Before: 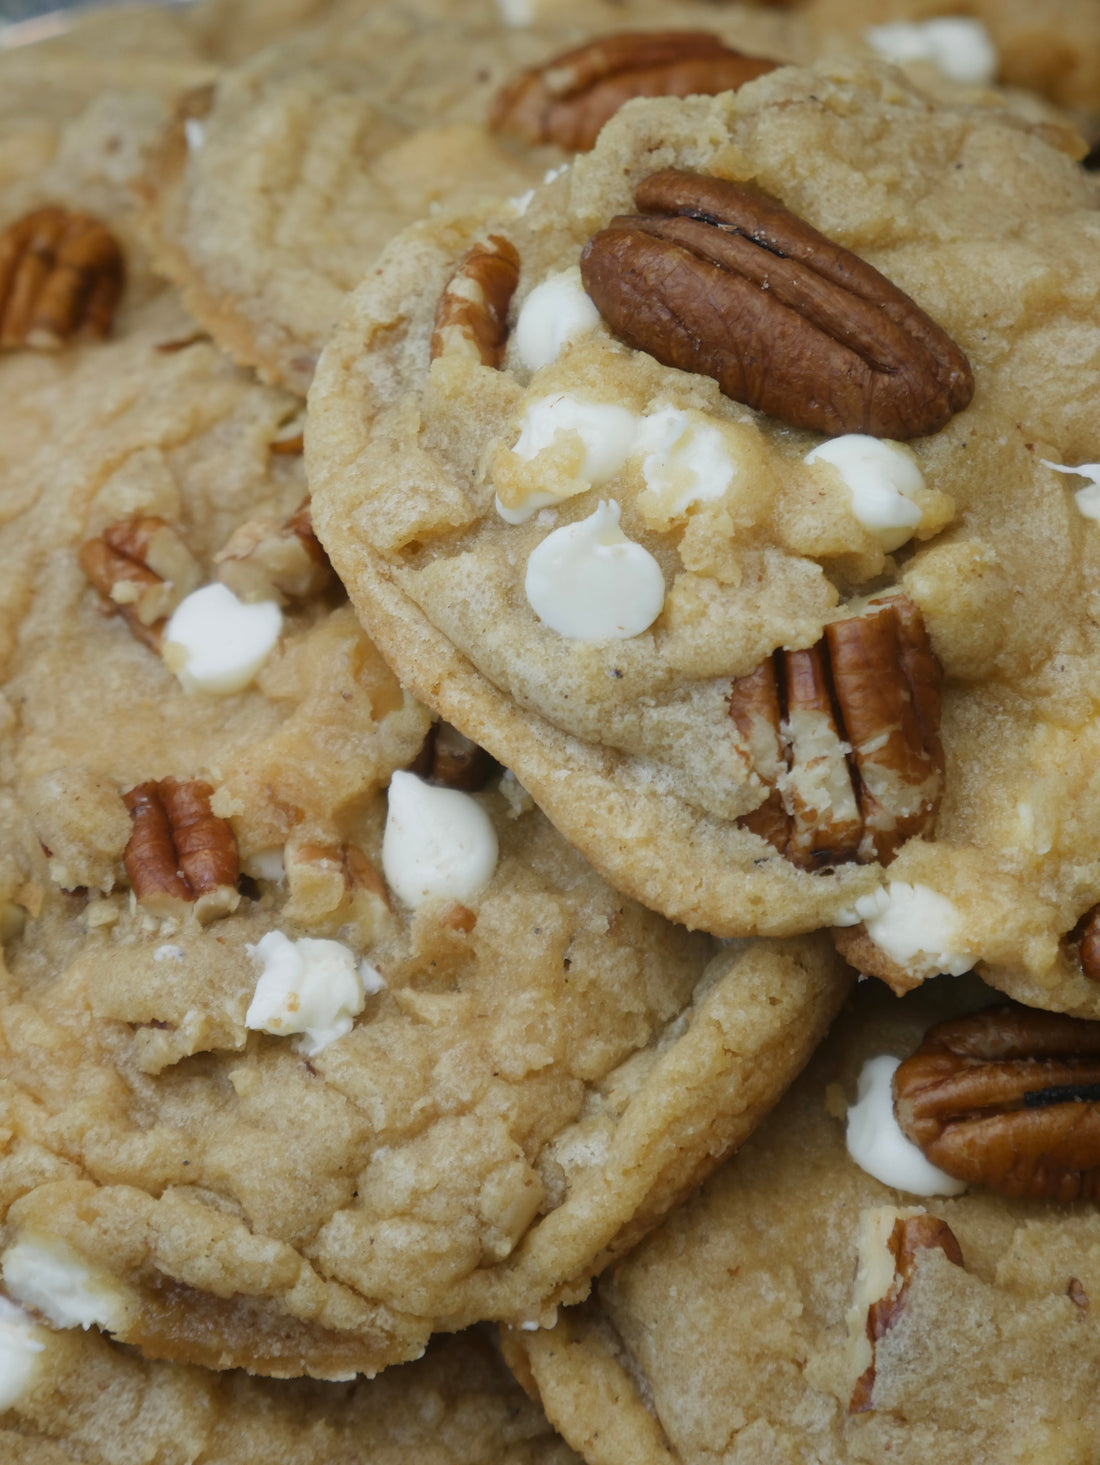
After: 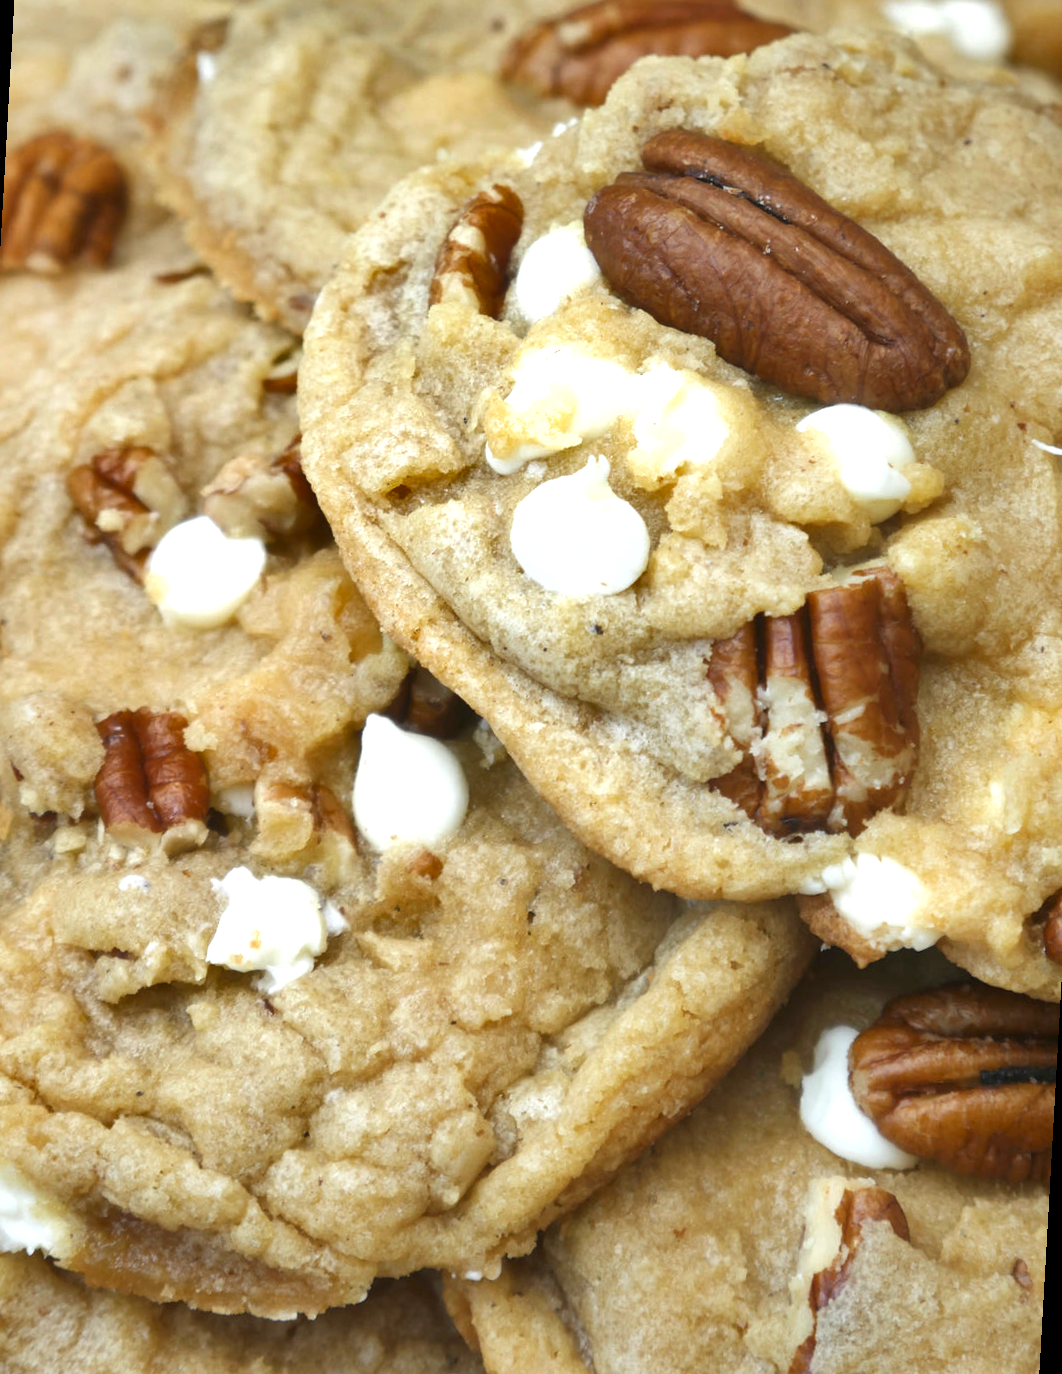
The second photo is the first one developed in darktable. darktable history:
exposure: exposure 1 EV, compensate highlight preservation false
crop and rotate: angle -3.24°, left 5.429%, top 5.173%, right 4.614%, bottom 4.67%
shadows and highlights: shadows 6.66, soften with gaussian
